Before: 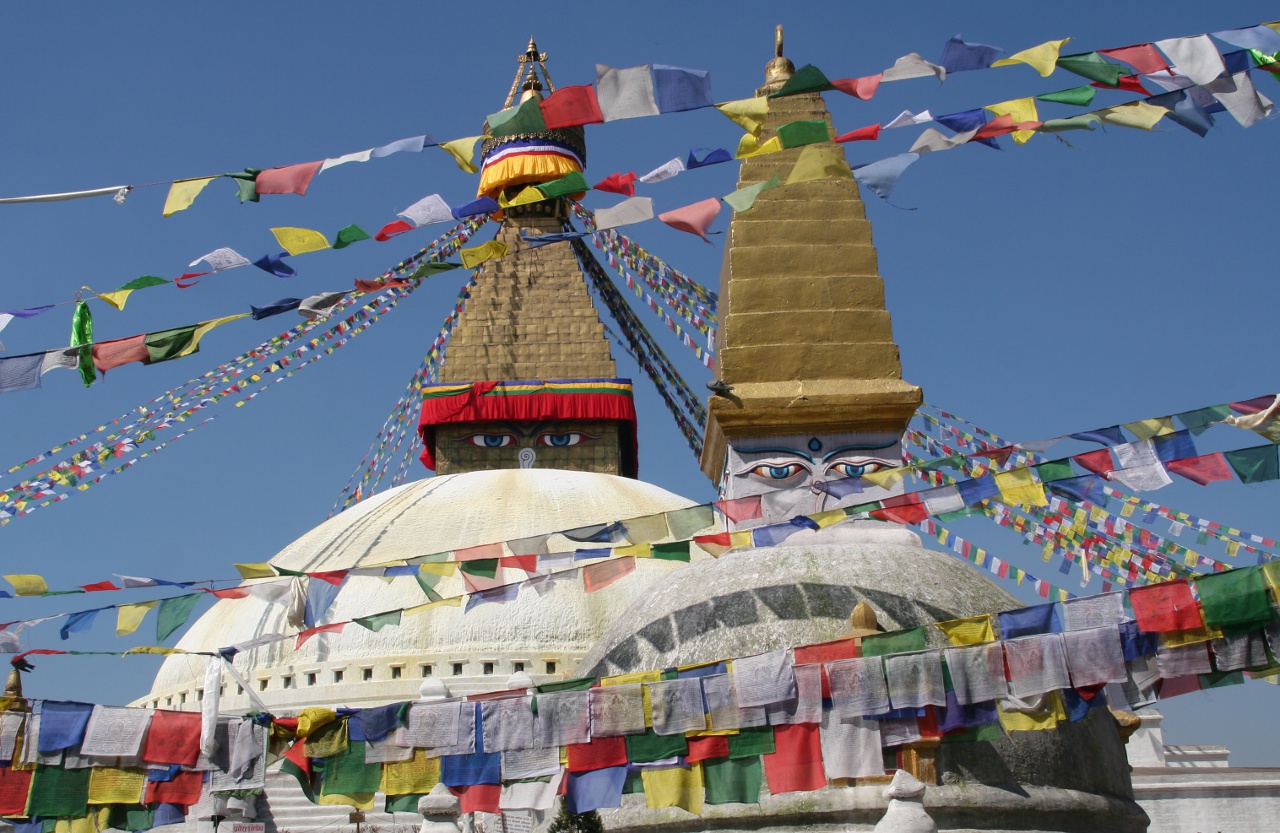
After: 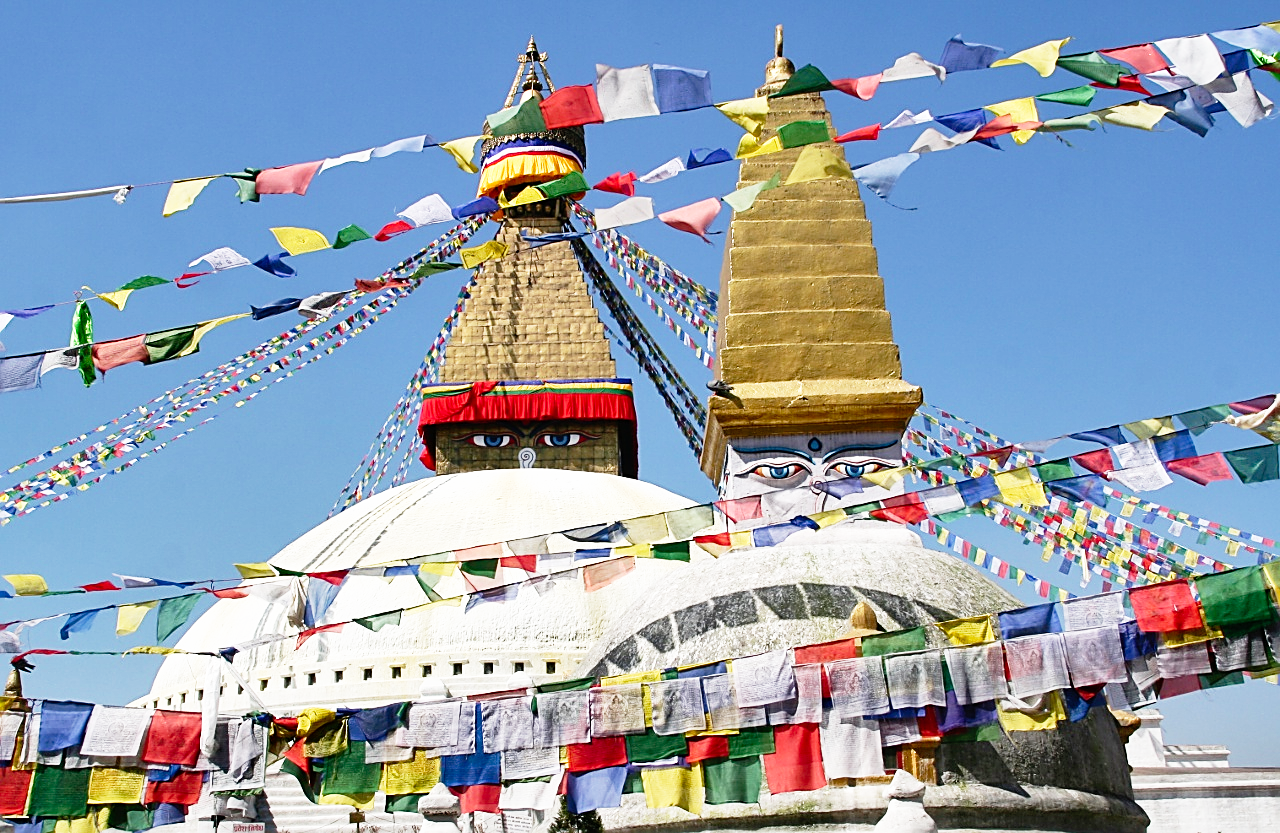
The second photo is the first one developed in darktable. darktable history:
sharpen: amount 0.748
base curve: curves: ch0 [(0, 0) (0.012, 0.01) (0.073, 0.168) (0.31, 0.711) (0.645, 0.957) (1, 1)], preserve colors none
shadows and highlights: soften with gaussian
